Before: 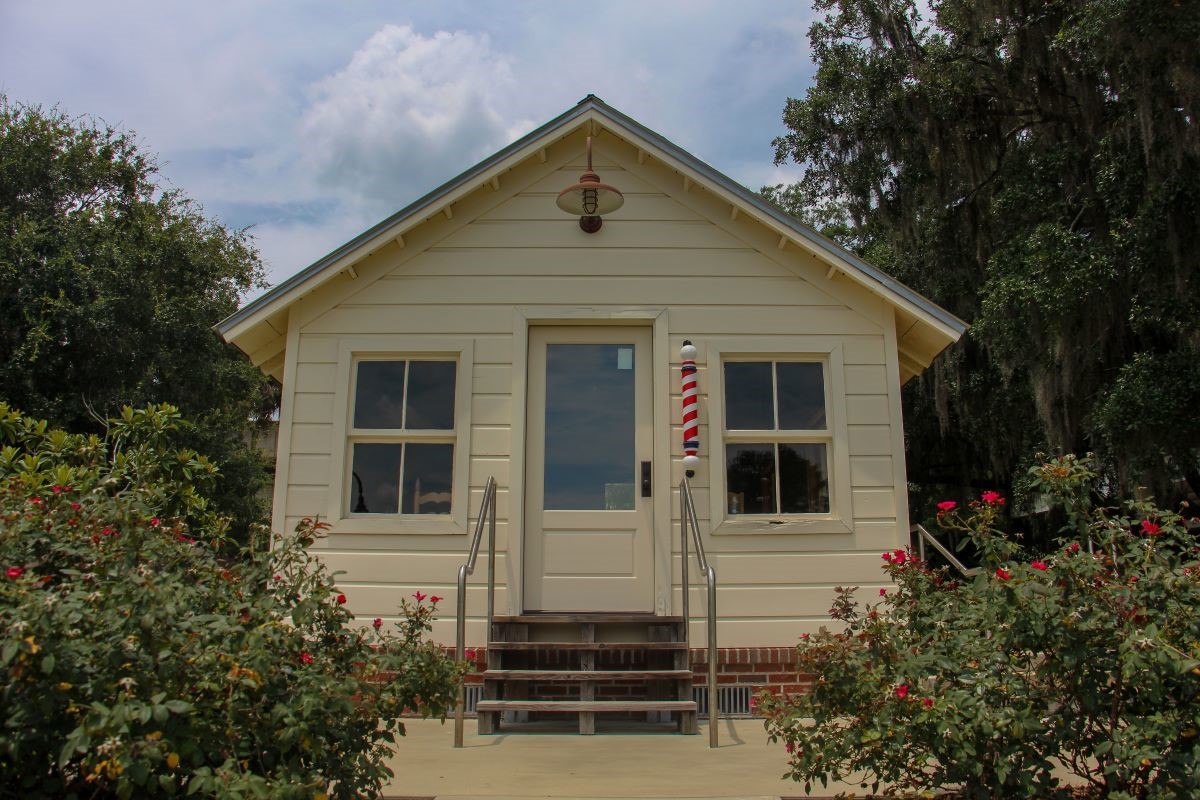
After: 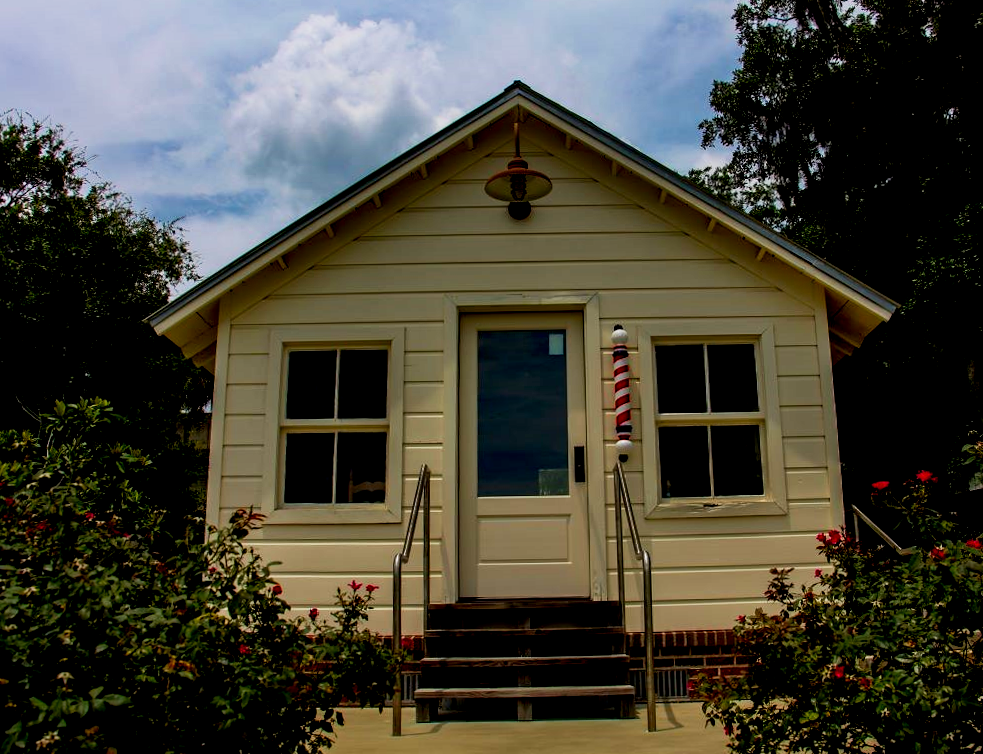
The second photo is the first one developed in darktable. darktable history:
exposure: black level correction 0.045, exposure -0.228 EV, compensate exposure bias true, compensate highlight preservation false
crop and rotate: angle 1.04°, left 4.514%, top 0.467%, right 11.347%, bottom 2.634%
tone curve: curves: ch0 [(0, 0) (0.137, 0.063) (0.255, 0.176) (0.502, 0.502) (0.749, 0.839) (1, 1)], preserve colors none
local contrast: mode bilateral grid, contrast 20, coarseness 50, detail 129%, midtone range 0.2
